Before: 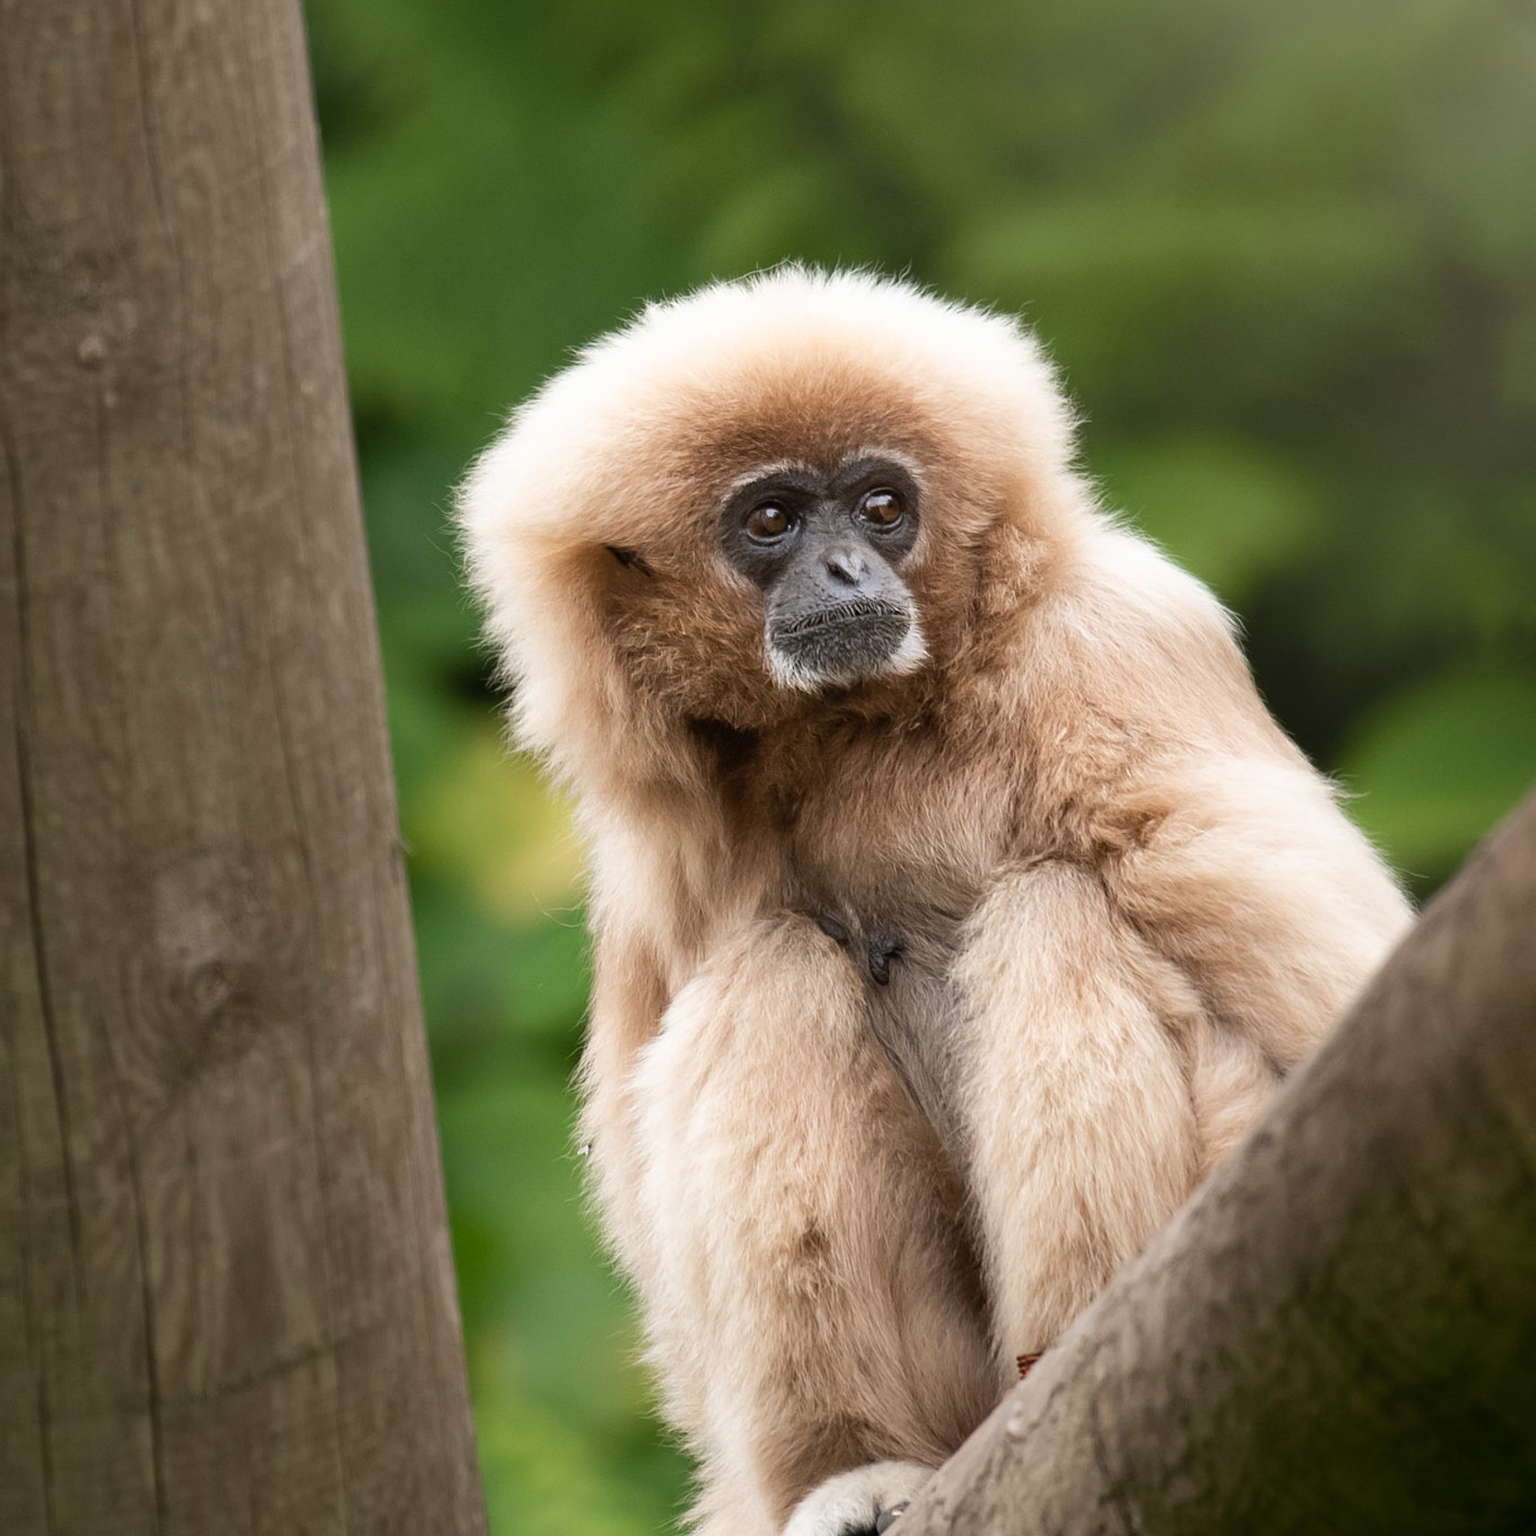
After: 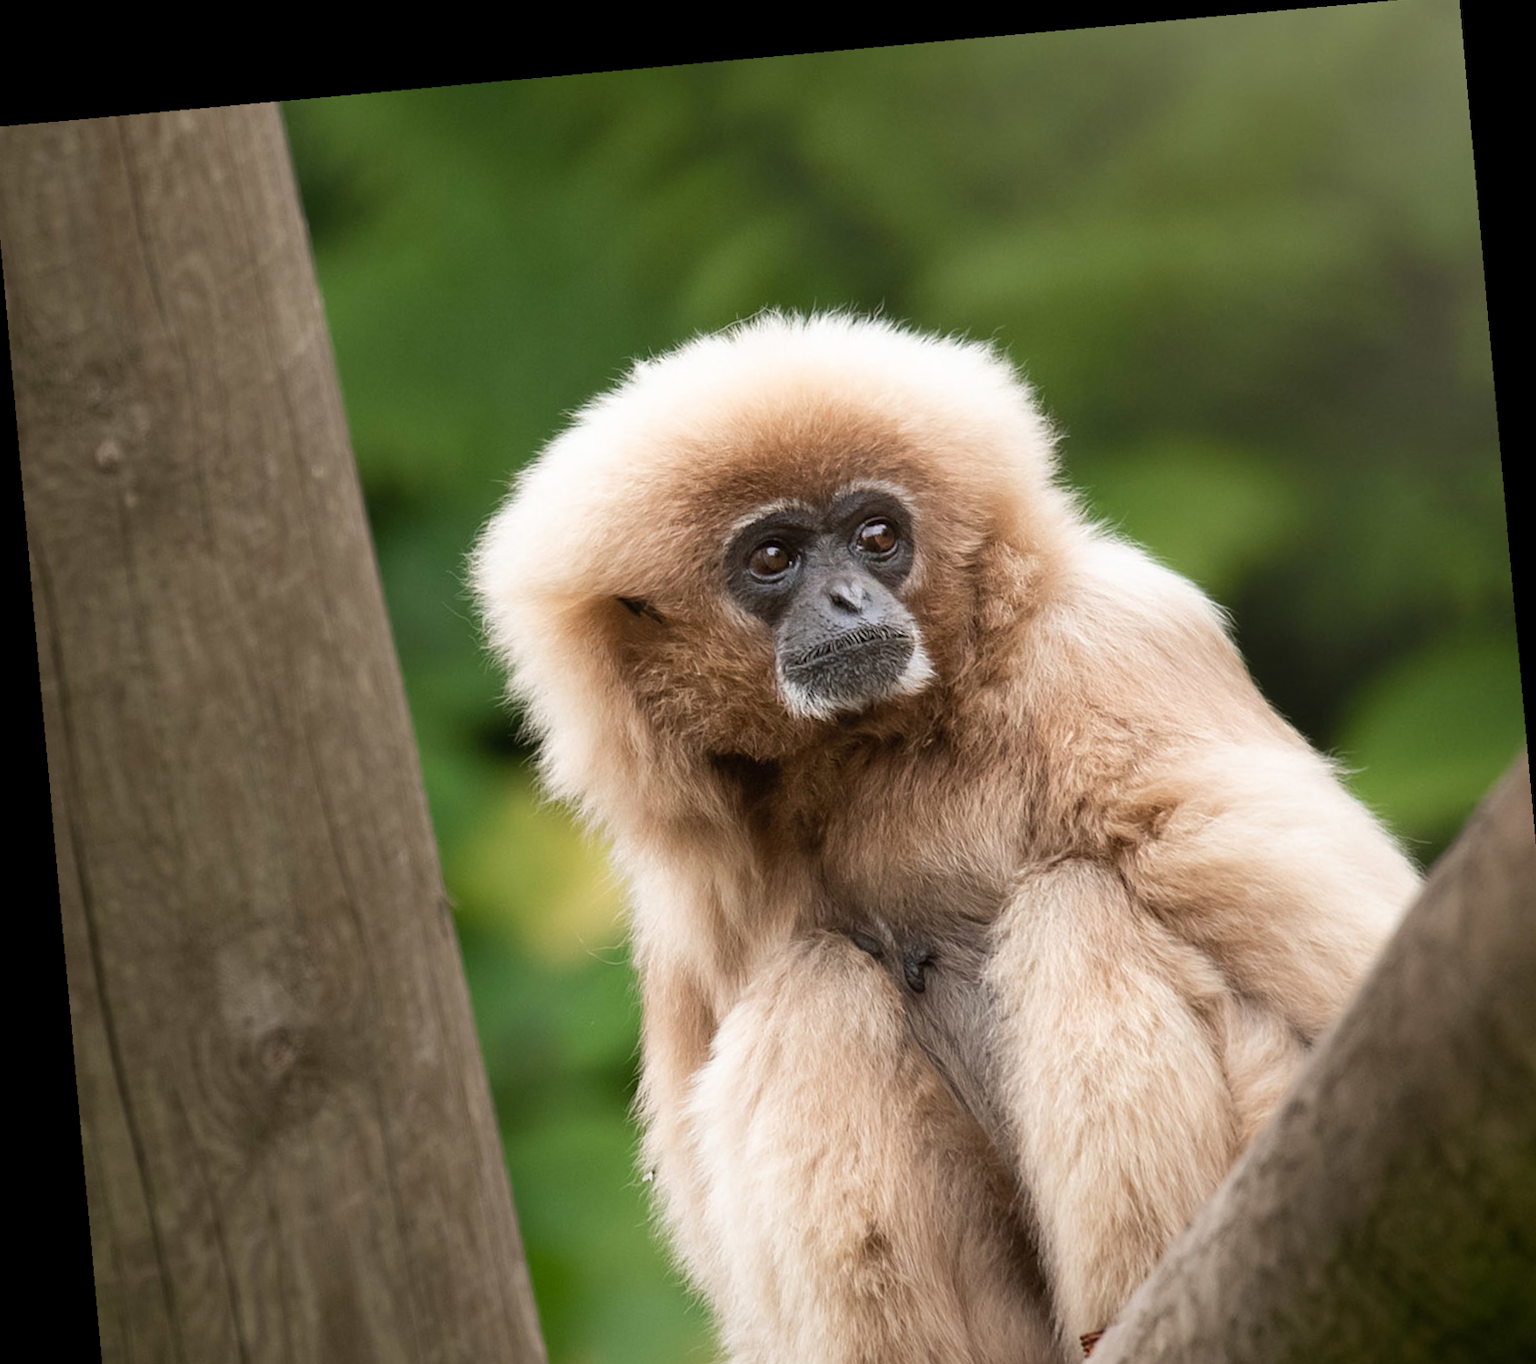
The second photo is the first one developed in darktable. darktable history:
rotate and perspective: rotation -4.98°, automatic cropping off
crop and rotate: angle 0.2°, left 0.275%, right 3.127%, bottom 14.18%
